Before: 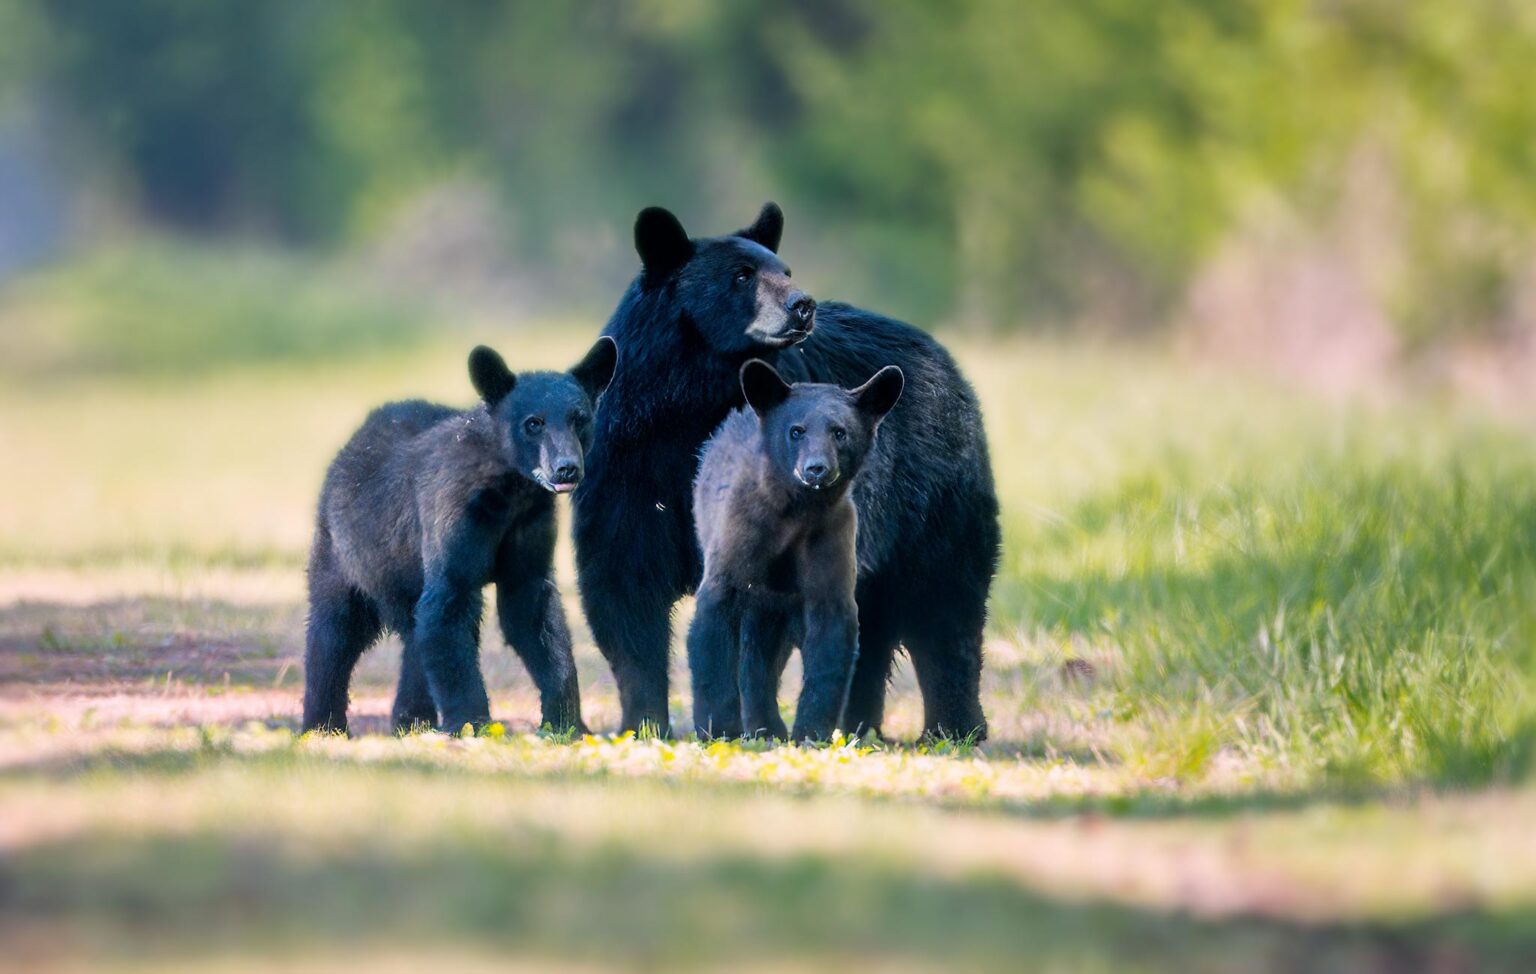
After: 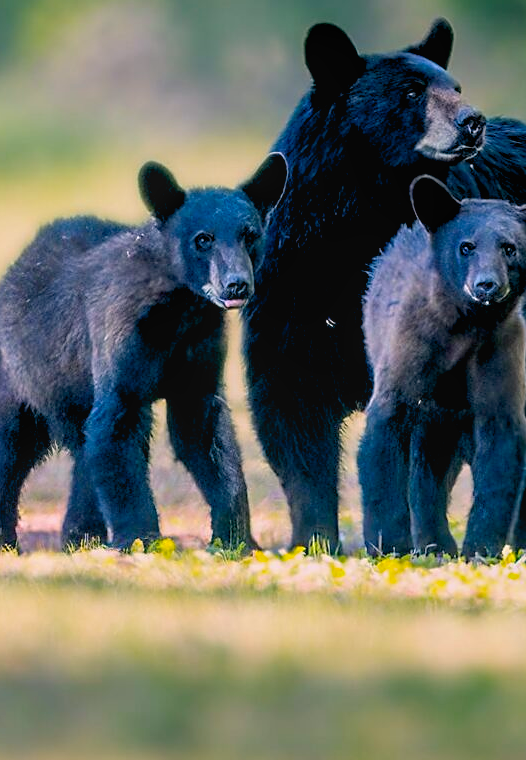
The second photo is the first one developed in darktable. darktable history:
local contrast: detail 109%
crop and rotate: left 21.487%, top 18.98%, right 44.254%, bottom 2.973%
sharpen: on, module defaults
color balance rgb: highlights gain › chroma 0.959%, highlights gain › hue 29.95°, global offset › luminance -0.876%, perceptual saturation grading › global saturation 19.566%, perceptual brilliance grading › global brilliance 2.4%, perceptual brilliance grading › highlights -3.86%, global vibrance 14.943%
